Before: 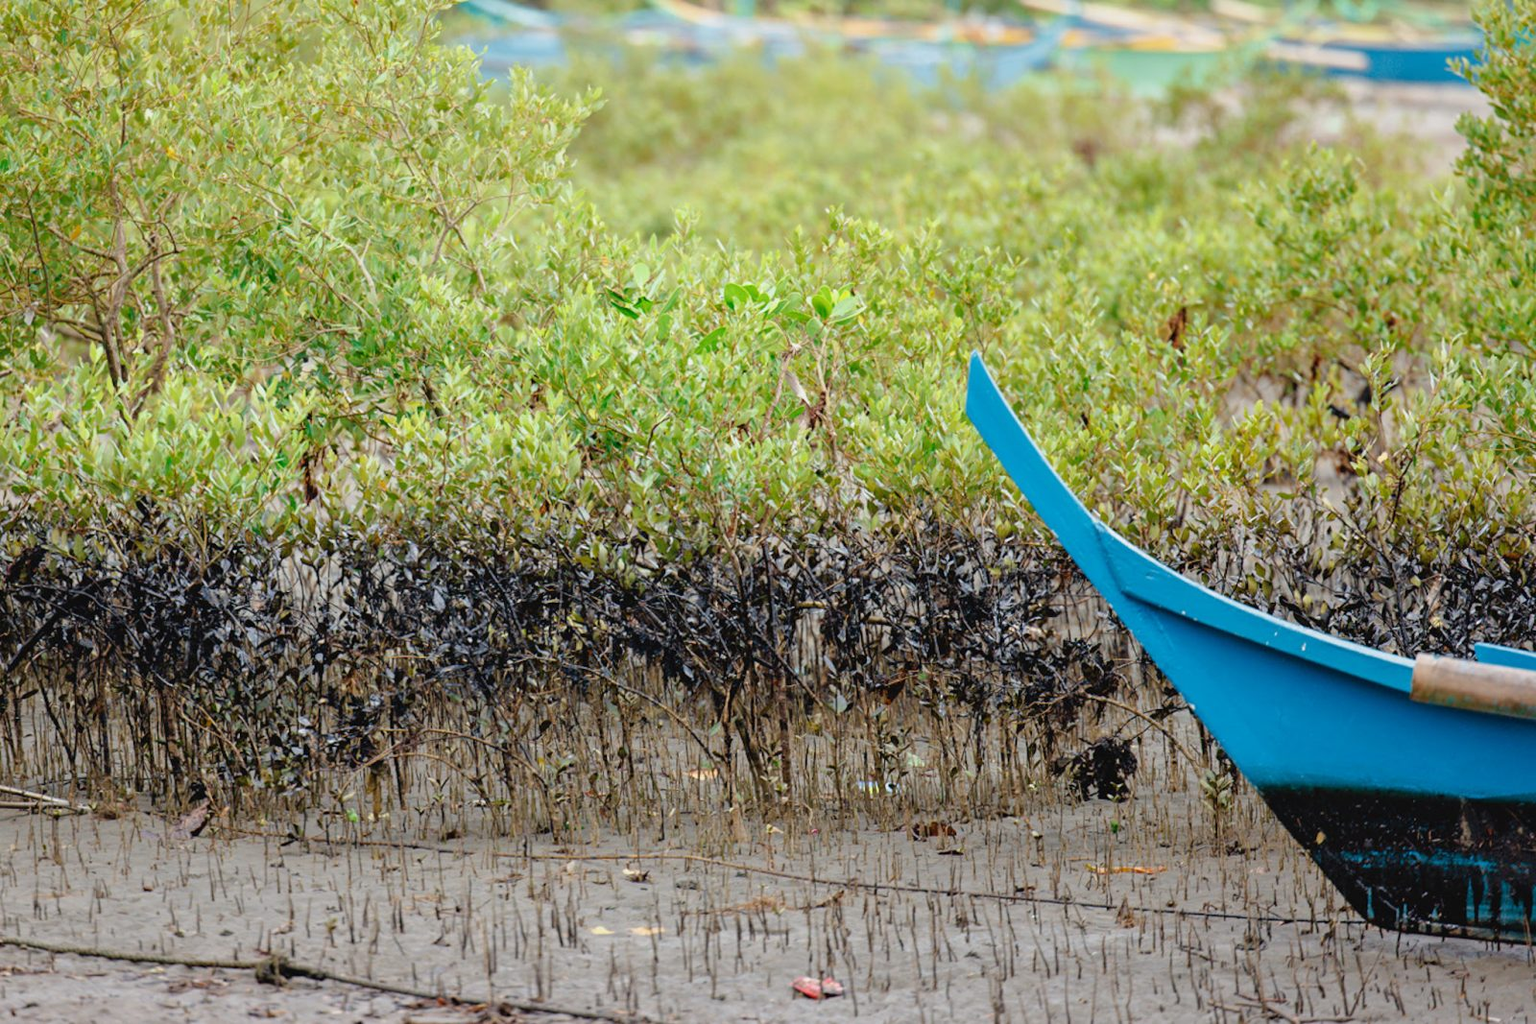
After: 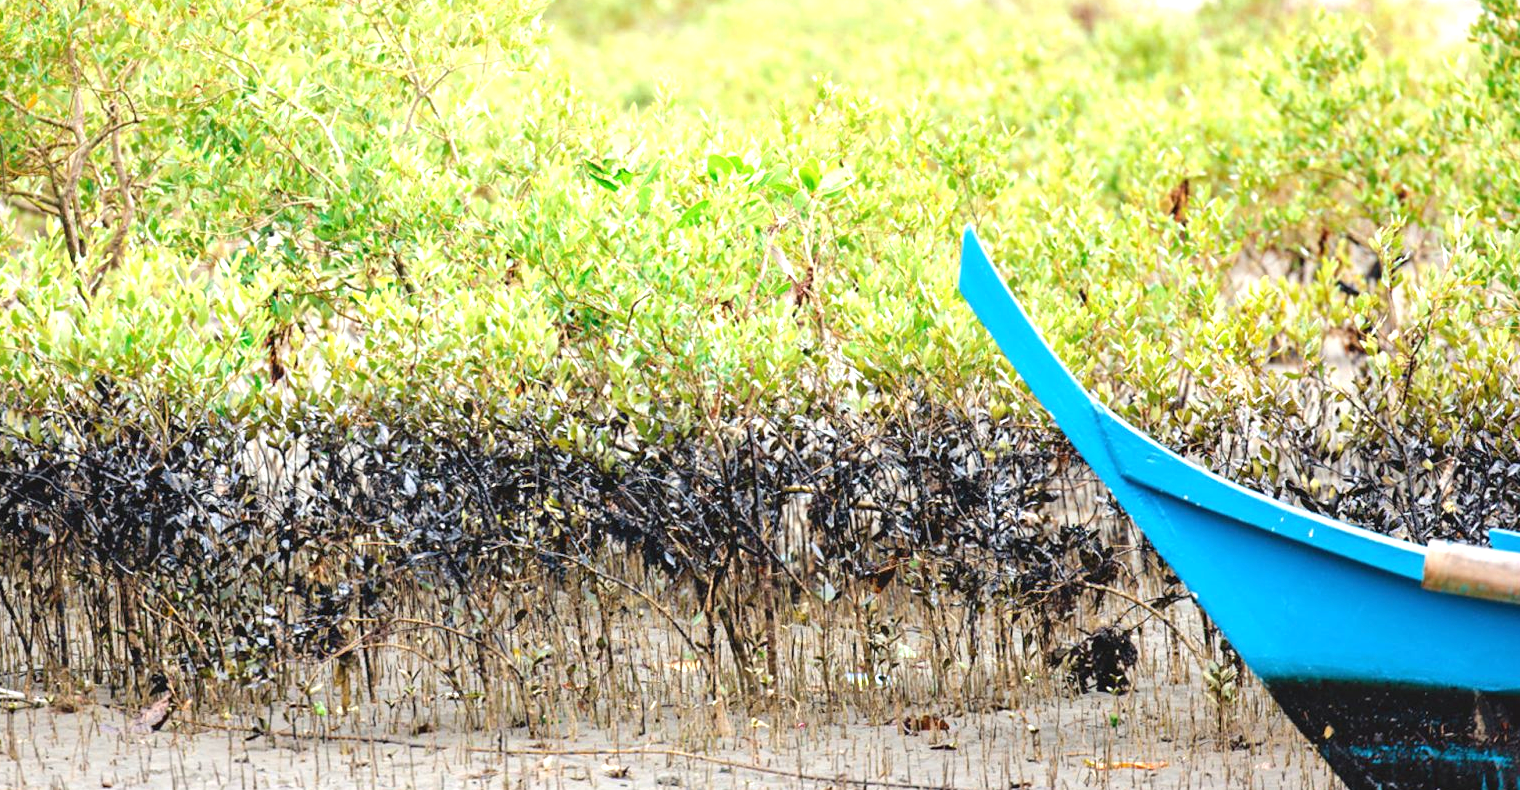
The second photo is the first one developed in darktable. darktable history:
crop and rotate: left 2.991%, top 13.302%, right 1.981%, bottom 12.636%
exposure: black level correction 0, exposure 1.1 EV, compensate exposure bias true, compensate highlight preservation false
